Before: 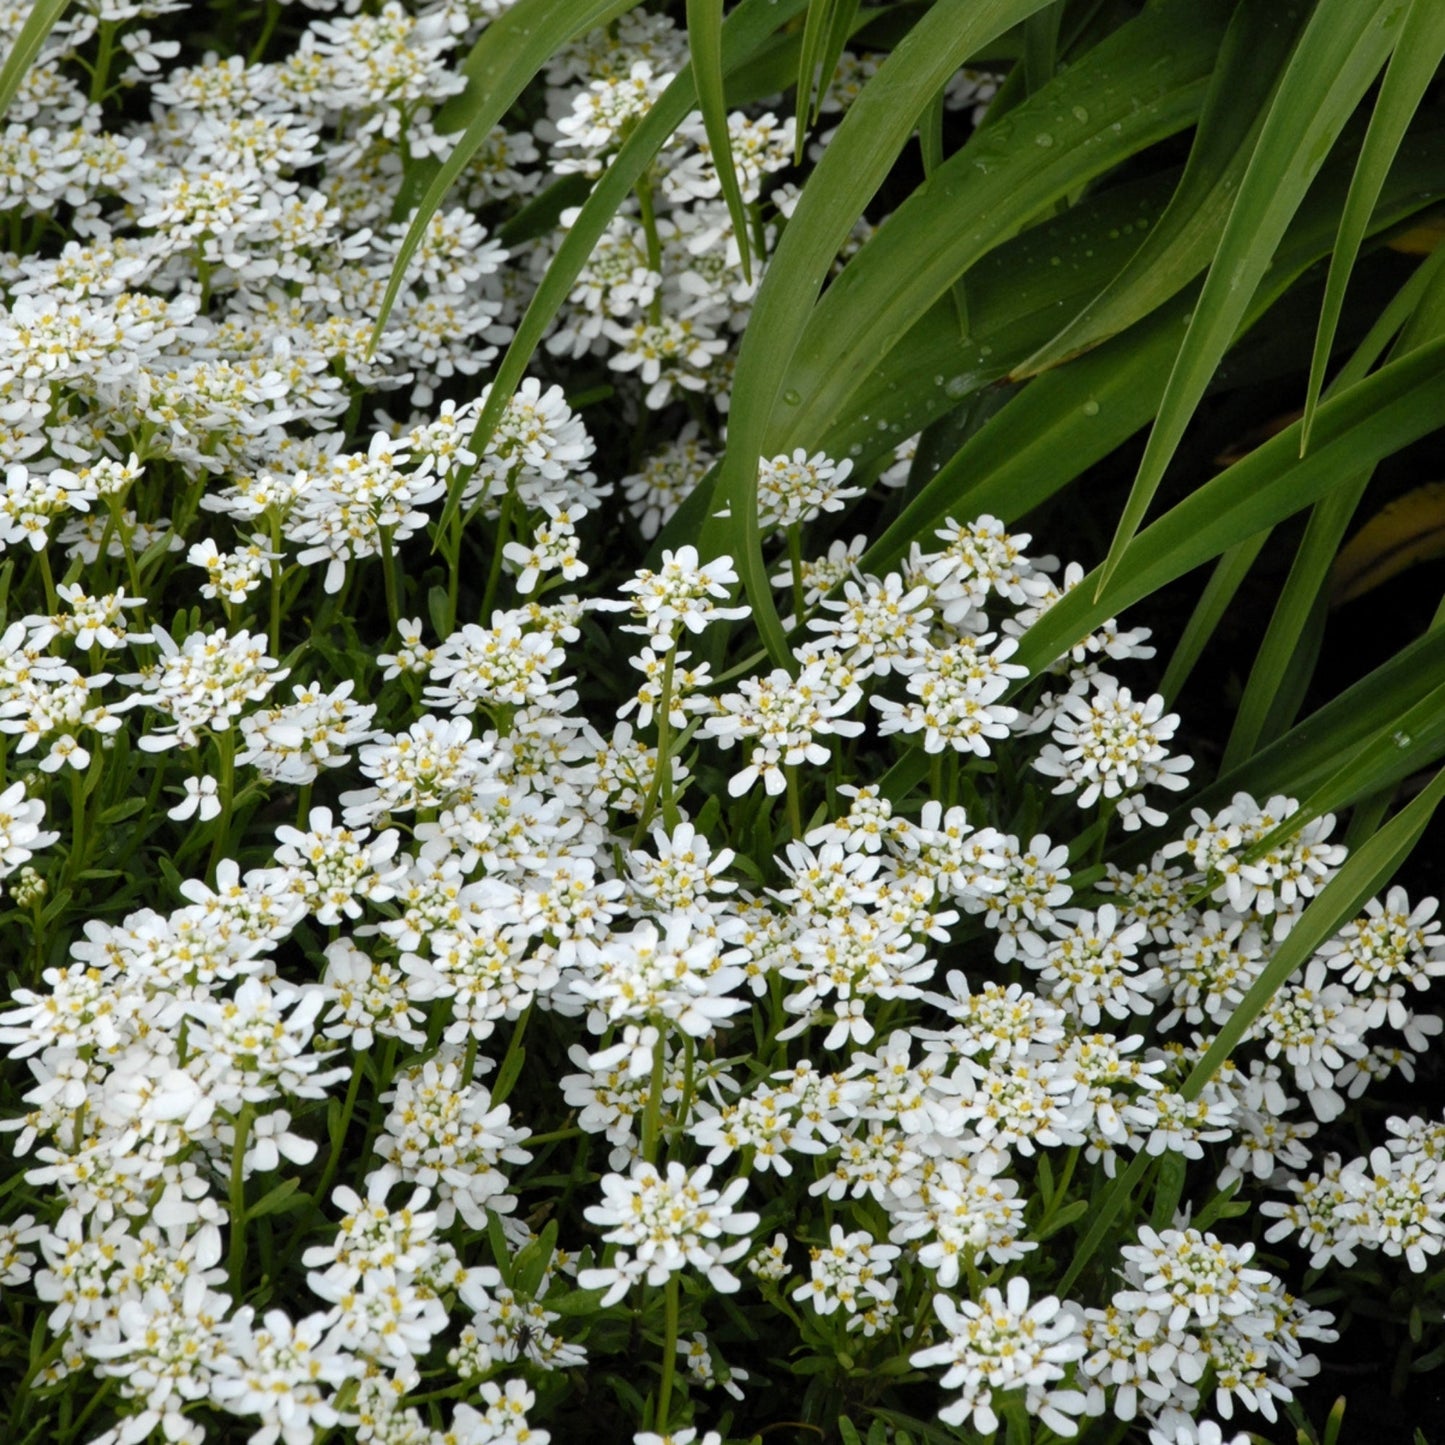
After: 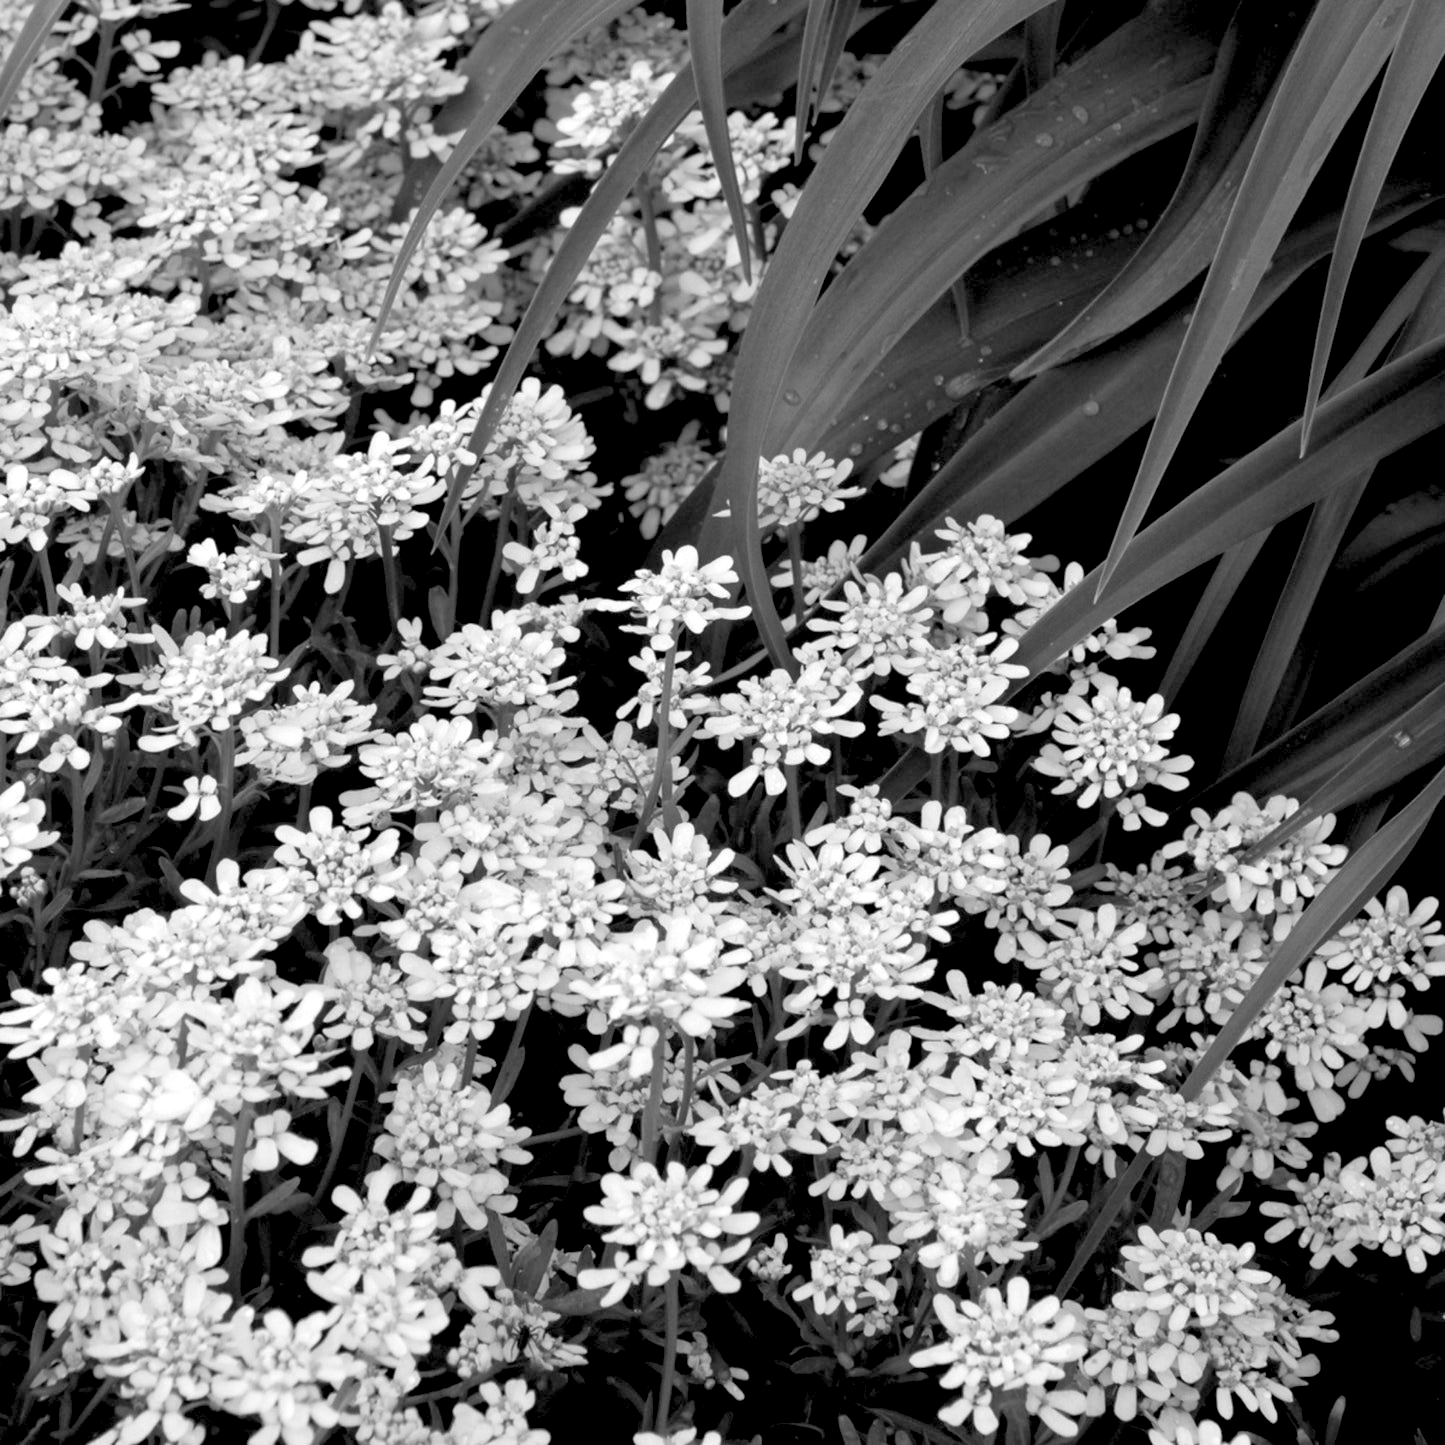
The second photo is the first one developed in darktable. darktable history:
rgb levels: levels [[0.013, 0.434, 0.89], [0, 0.5, 1], [0, 0.5, 1]]
monochrome: a 2.21, b -1.33, size 2.2
